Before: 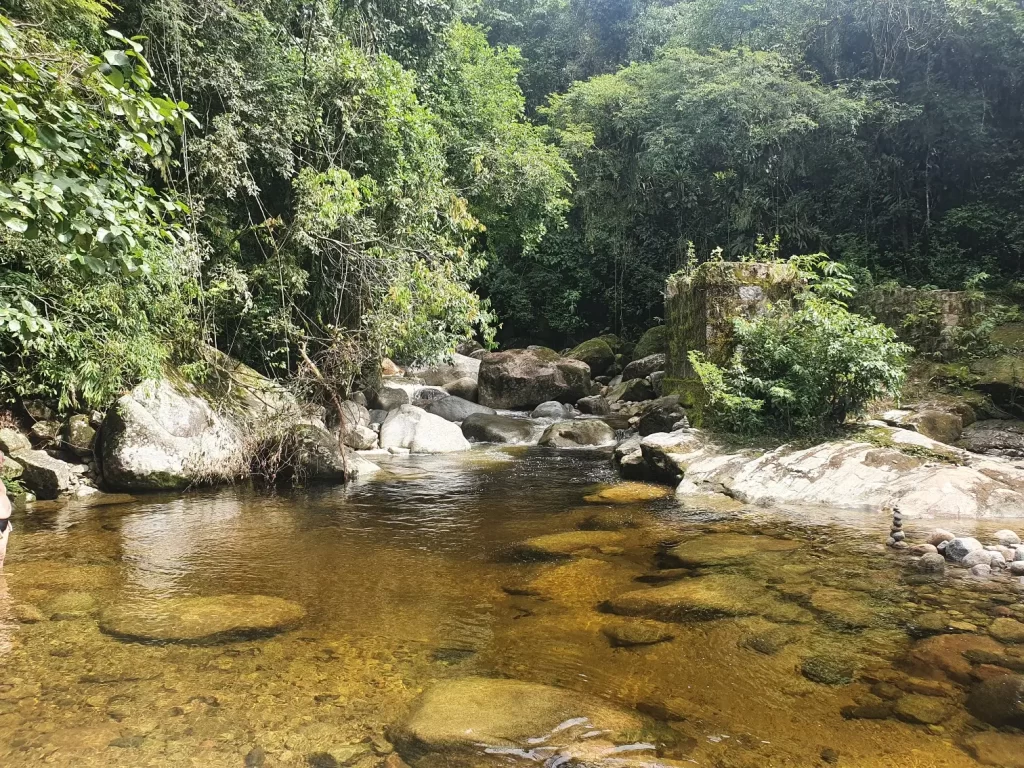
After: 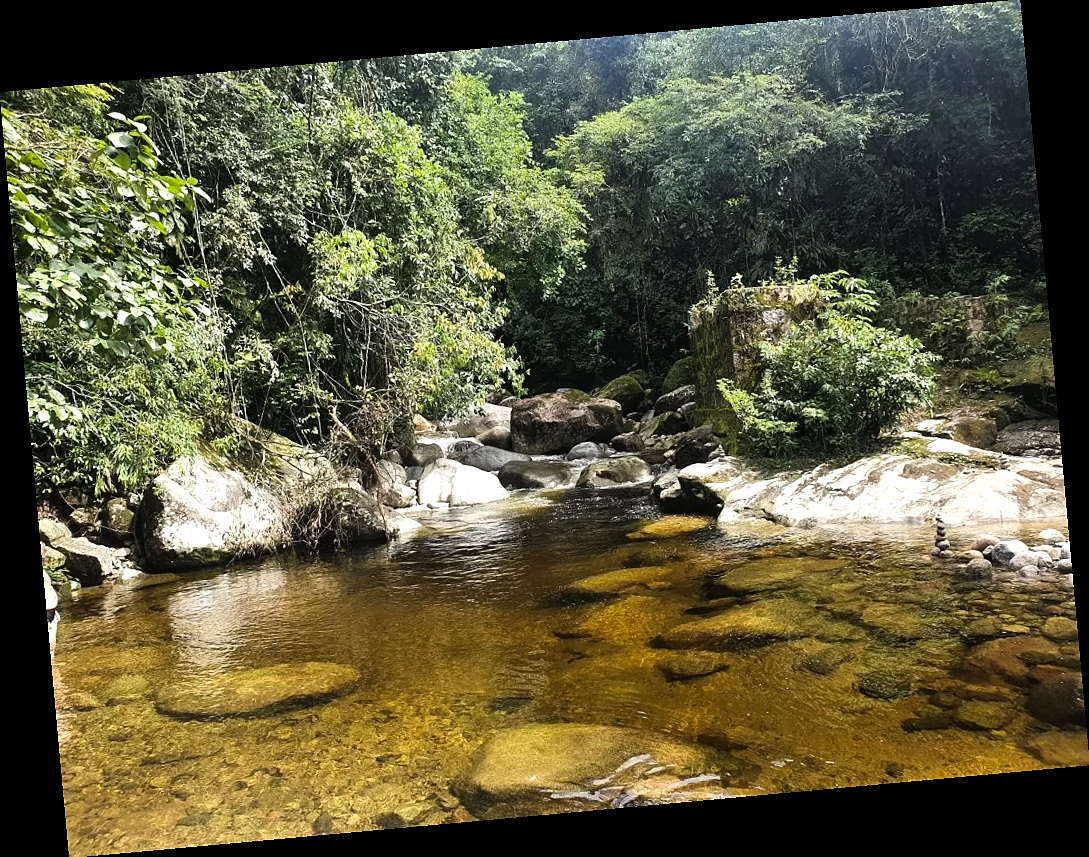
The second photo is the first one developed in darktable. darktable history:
color balance rgb: shadows lift › luminance -10%, power › luminance -9%, linear chroma grading › global chroma 10%, global vibrance 10%, contrast 15%, saturation formula JzAzBz (2021)
sharpen: radius 1
rotate and perspective: rotation -5.2°, automatic cropping off
